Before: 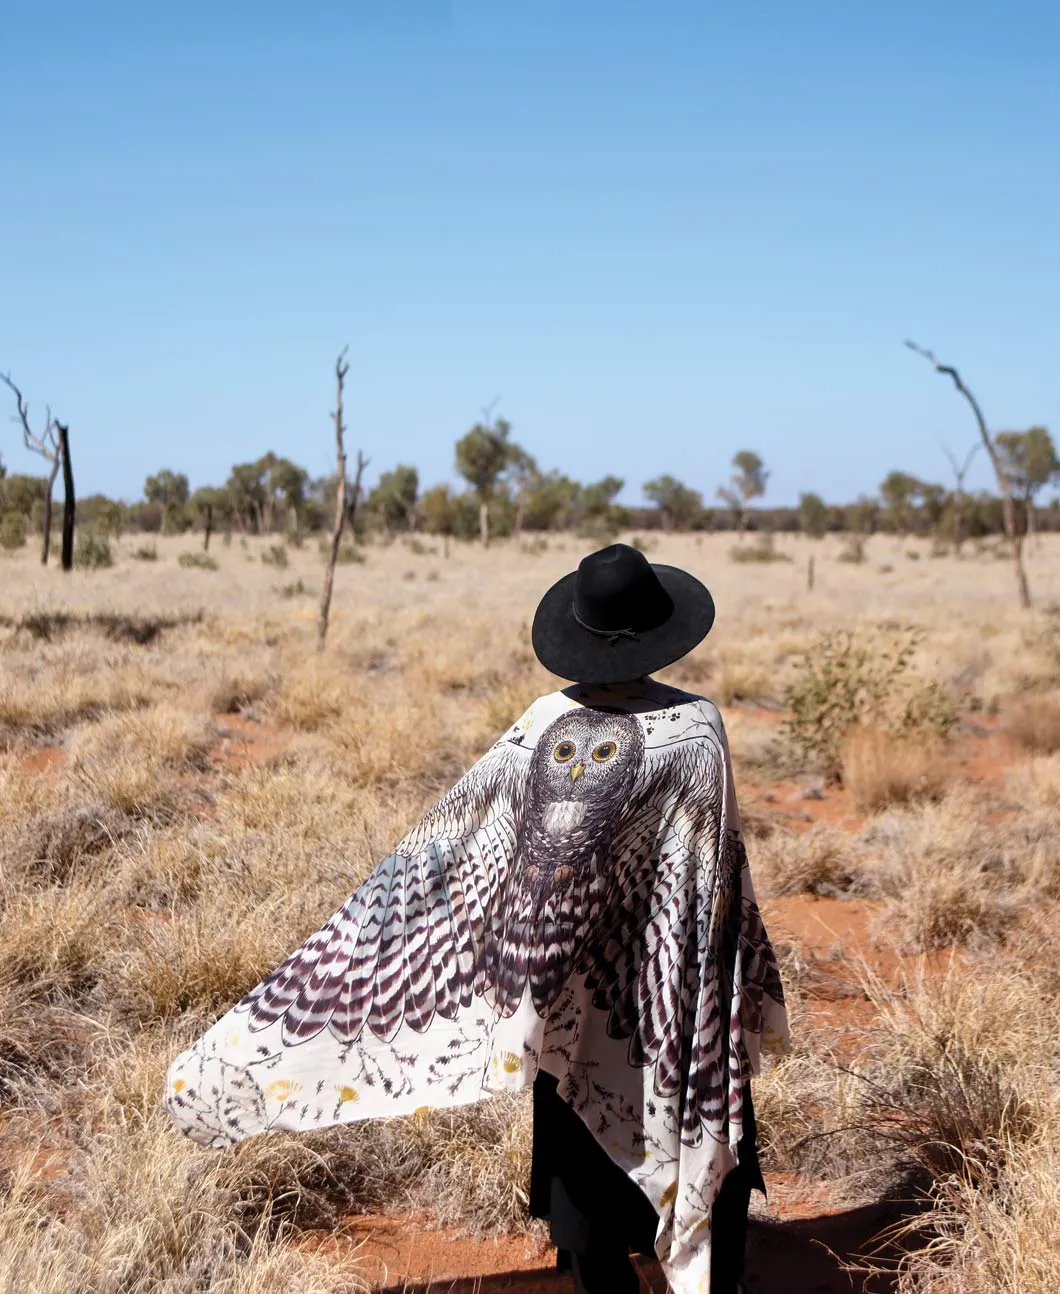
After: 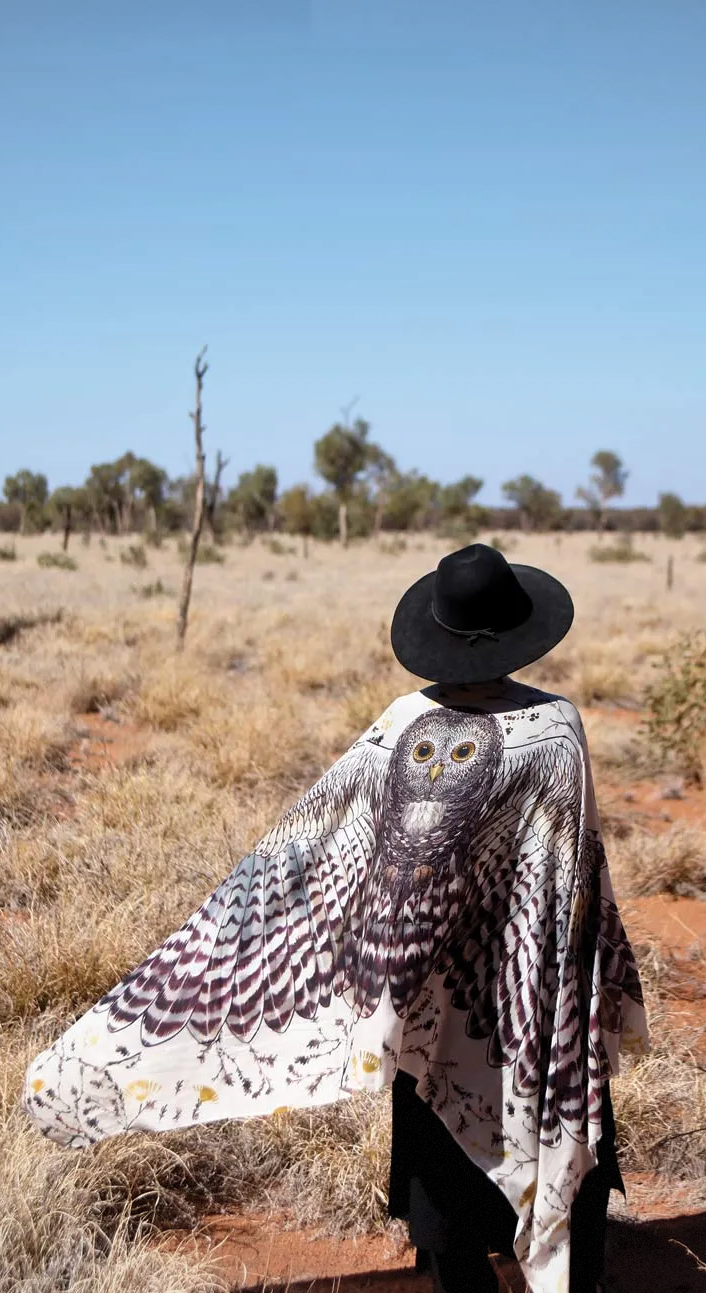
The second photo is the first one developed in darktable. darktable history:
crop and rotate: left 13.342%, right 19.991%
vignetting: fall-off start 85%, fall-off radius 80%, brightness -0.182, saturation -0.3, width/height ratio 1.219, dithering 8-bit output, unbound false
shadows and highlights: shadows 37.27, highlights -28.18, soften with gaussian
